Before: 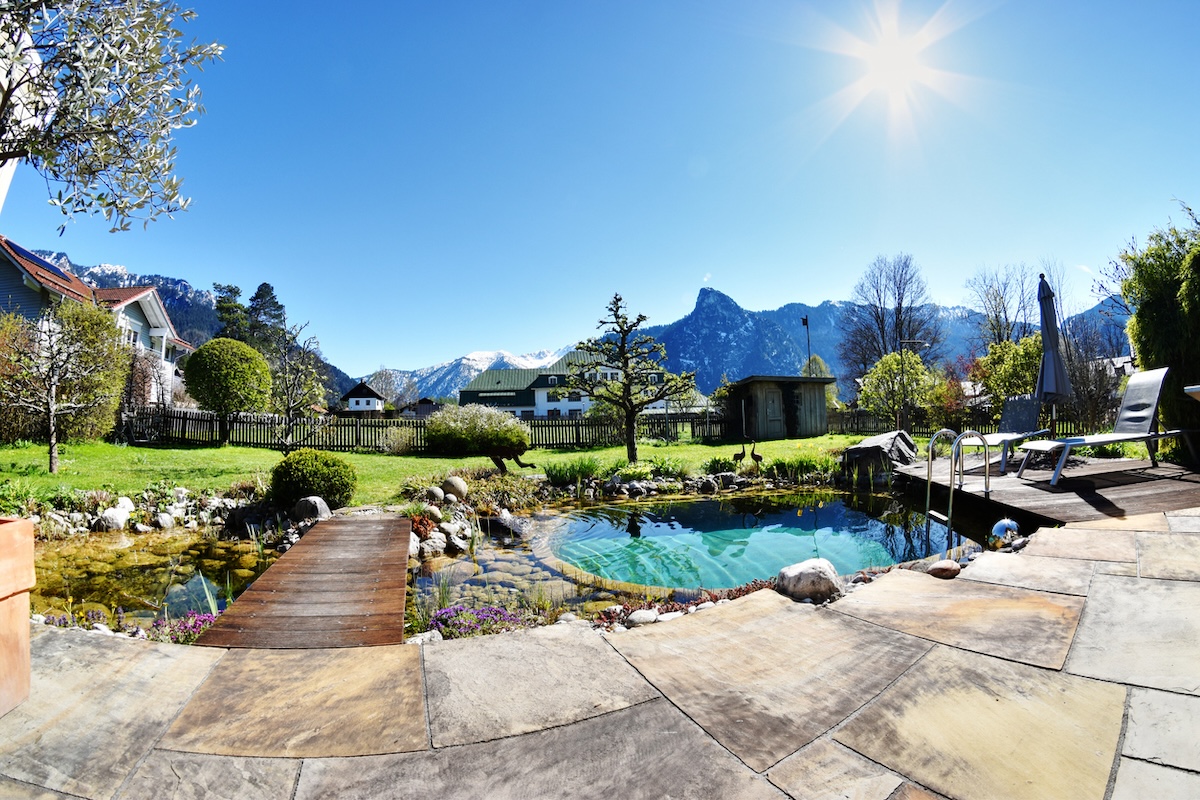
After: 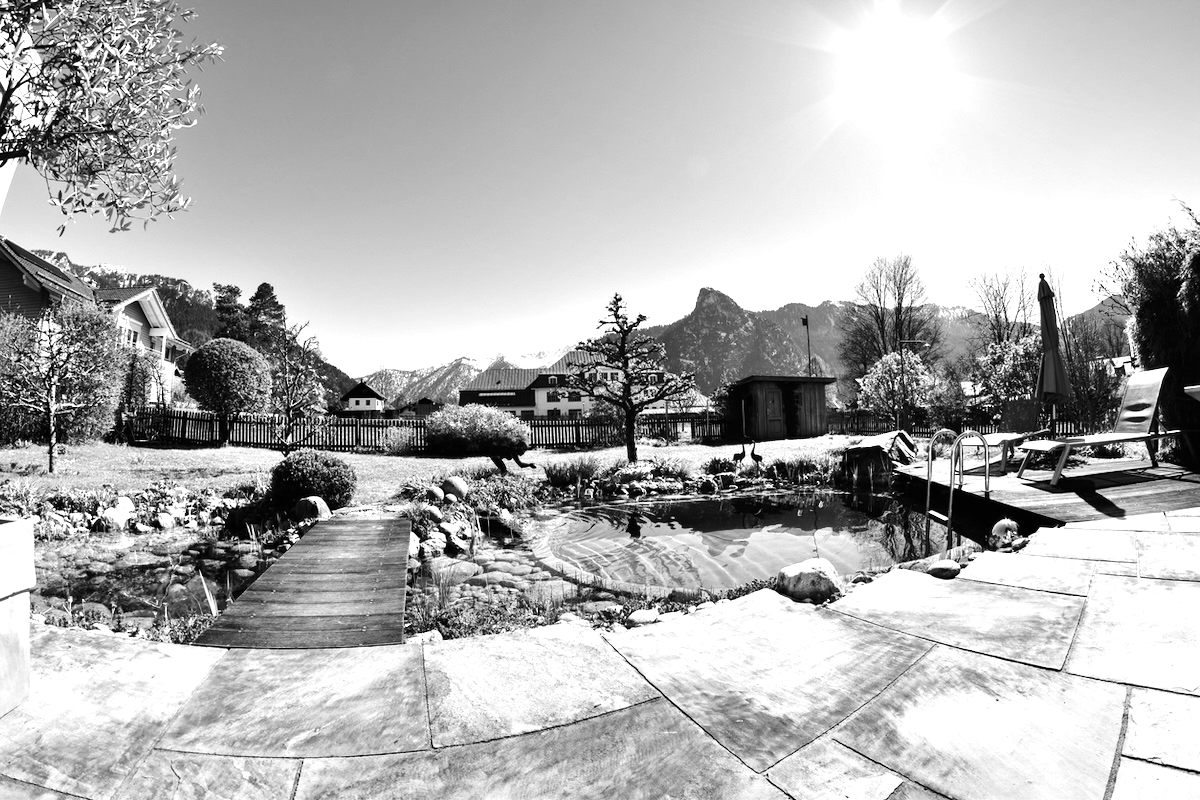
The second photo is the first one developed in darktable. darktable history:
tone equalizer: -8 EV -0.75 EV, -7 EV -0.7 EV, -6 EV -0.6 EV, -5 EV -0.4 EV, -3 EV 0.4 EV, -2 EV 0.6 EV, -1 EV 0.7 EV, +0 EV 0.75 EV, edges refinement/feathering 500, mask exposure compensation -1.57 EV, preserve details no
monochrome: a 32, b 64, size 2.3
